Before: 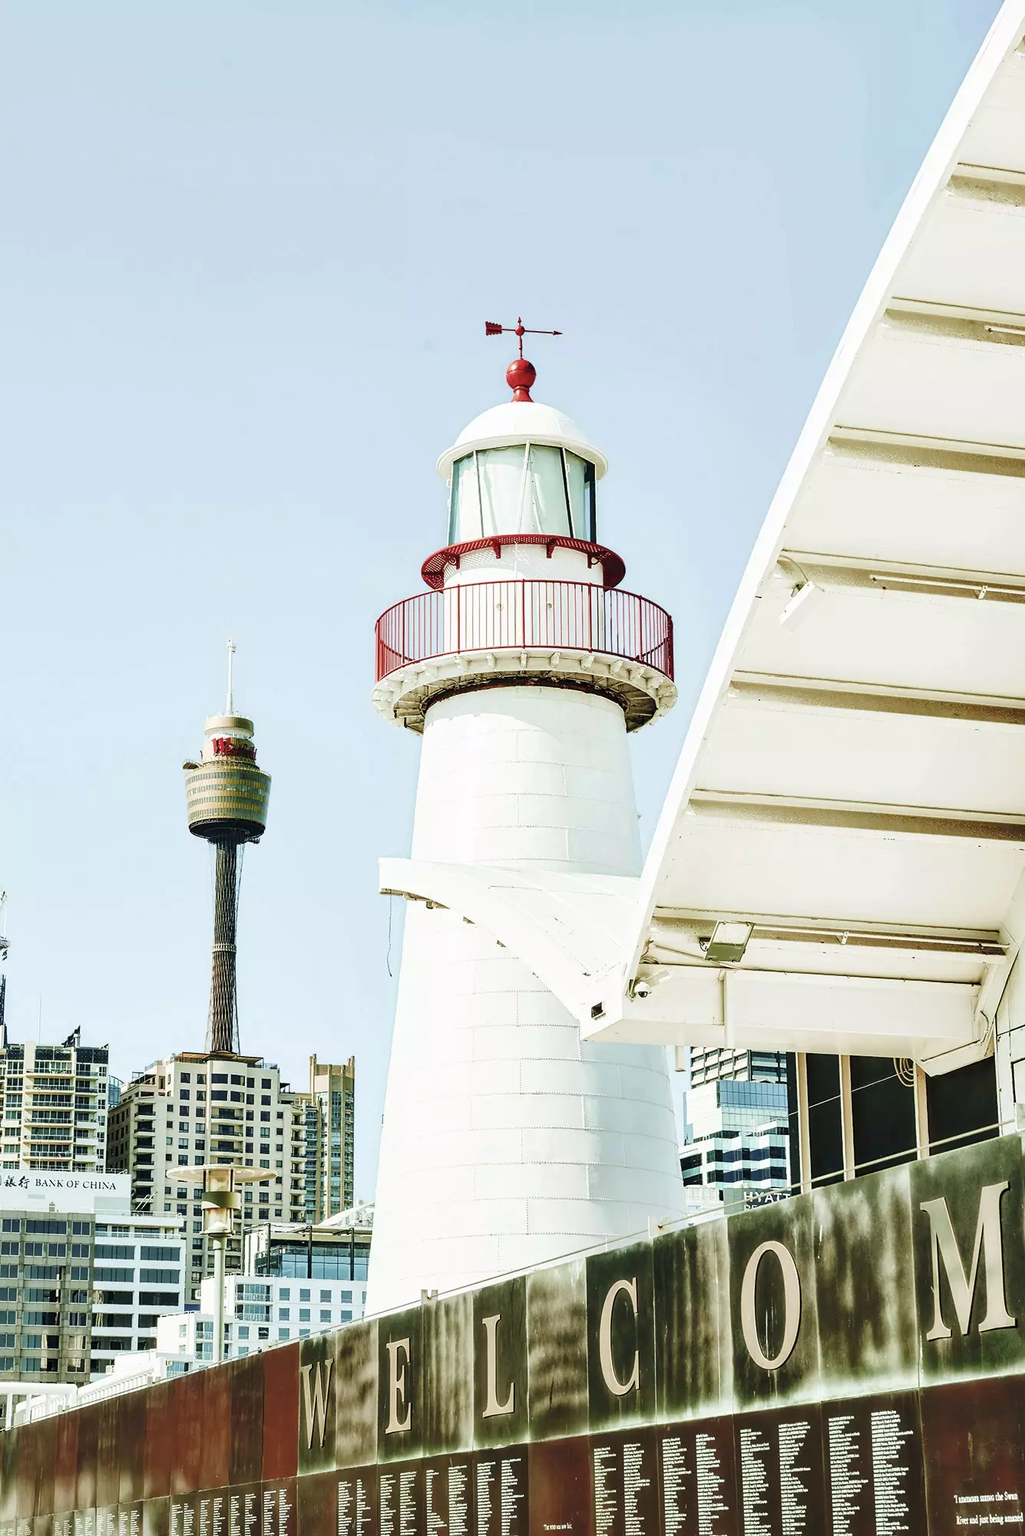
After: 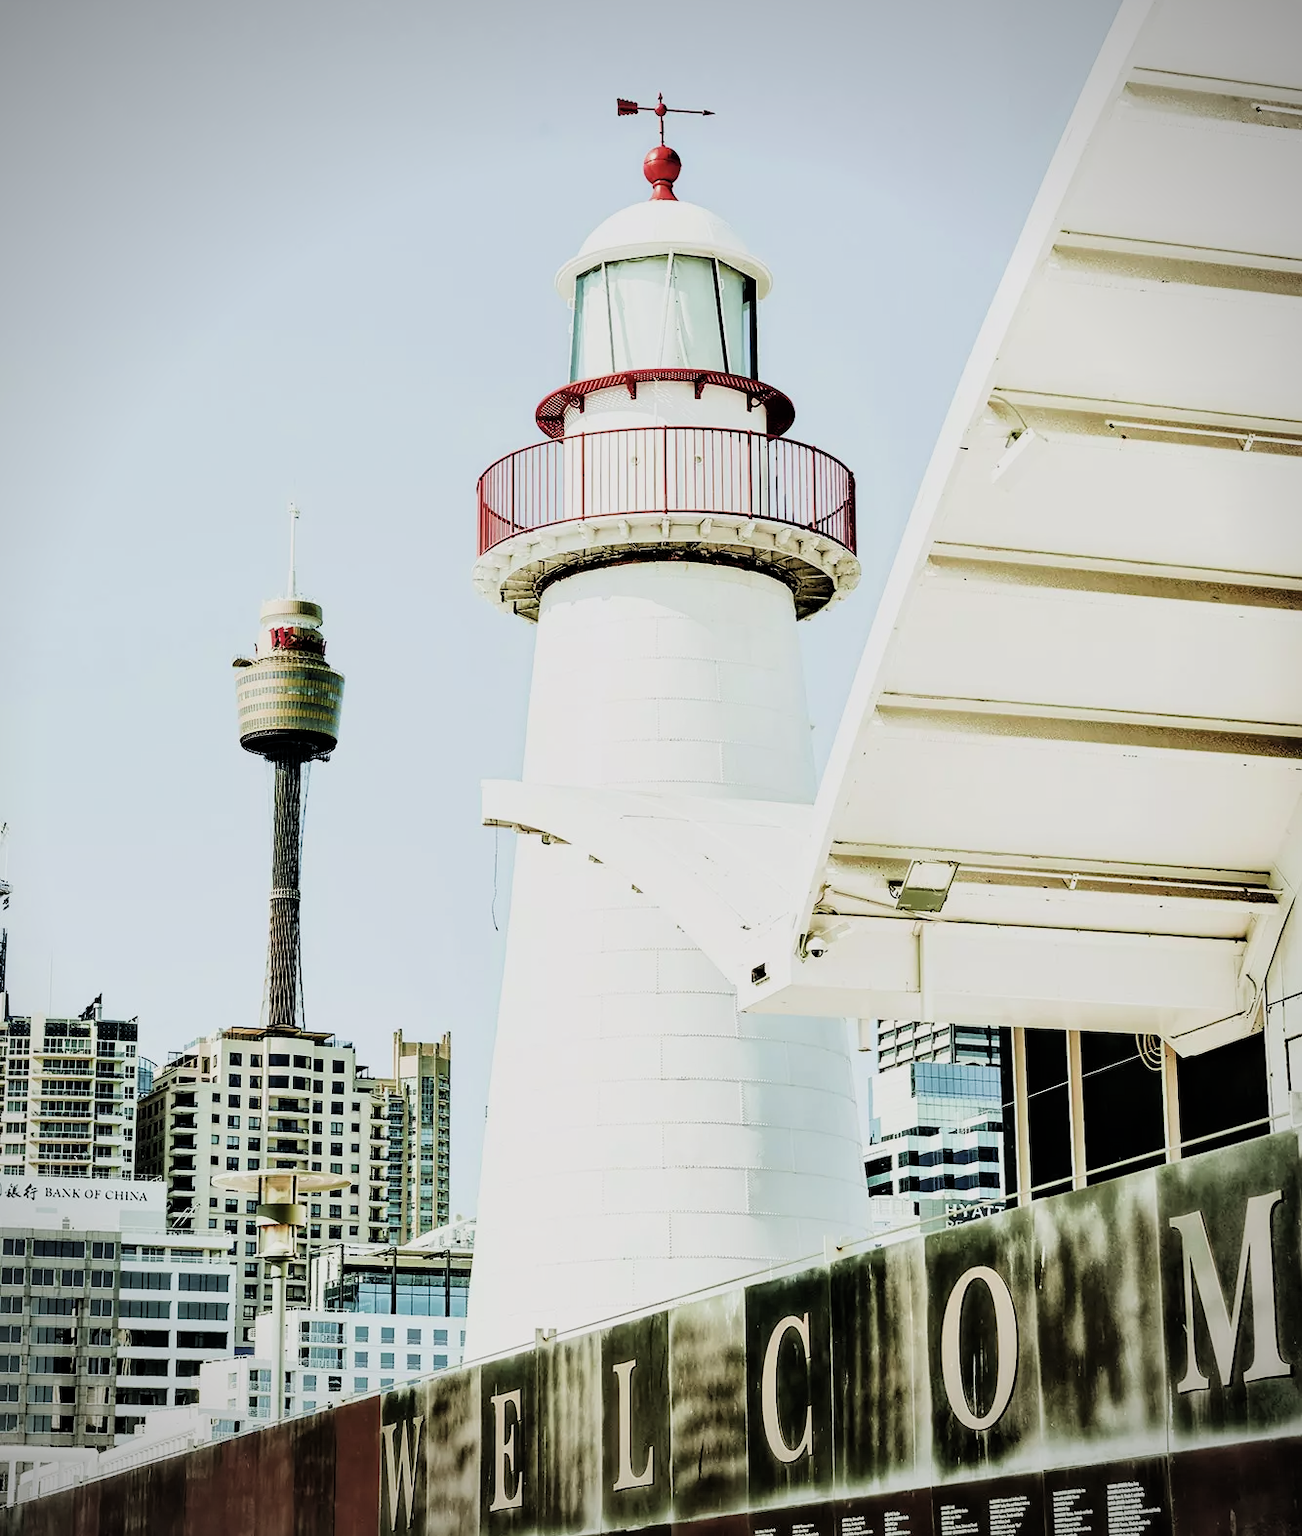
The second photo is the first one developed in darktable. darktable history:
vignetting: brightness -0.527, saturation -0.51
crop and rotate: top 15.938%, bottom 5.344%
filmic rgb: black relative exposure -5.08 EV, white relative exposure 3.99 EV, threshold 3.01 EV, hardness 2.9, contrast 1.299, highlights saturation mix -9.46%, enable highlight reconstruction true
